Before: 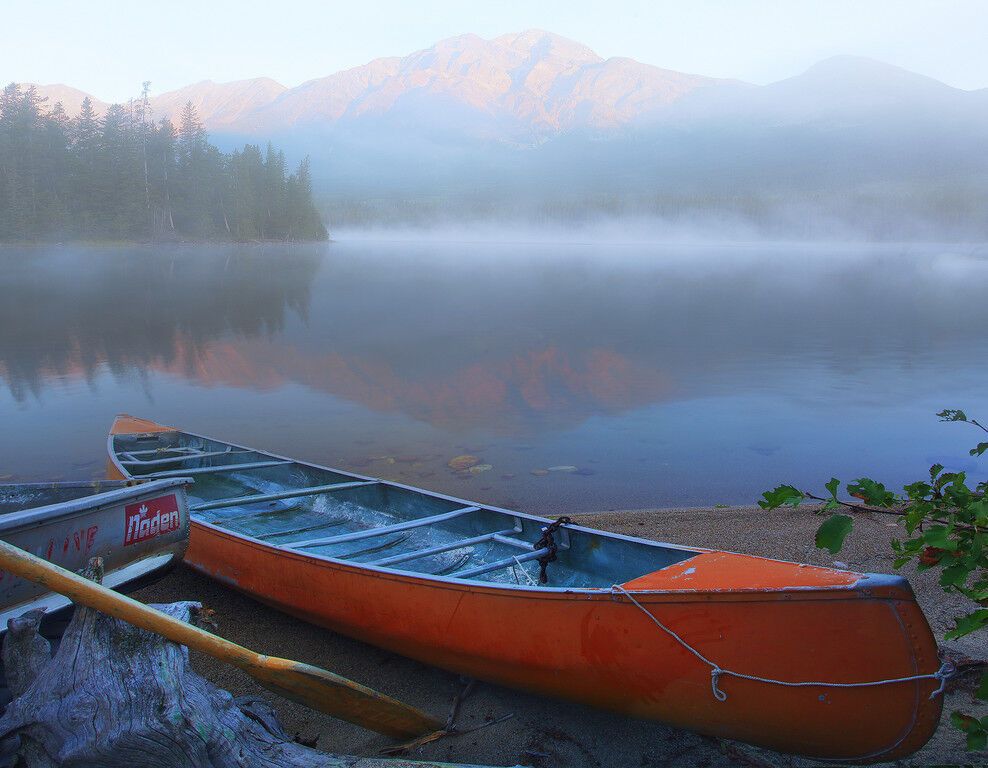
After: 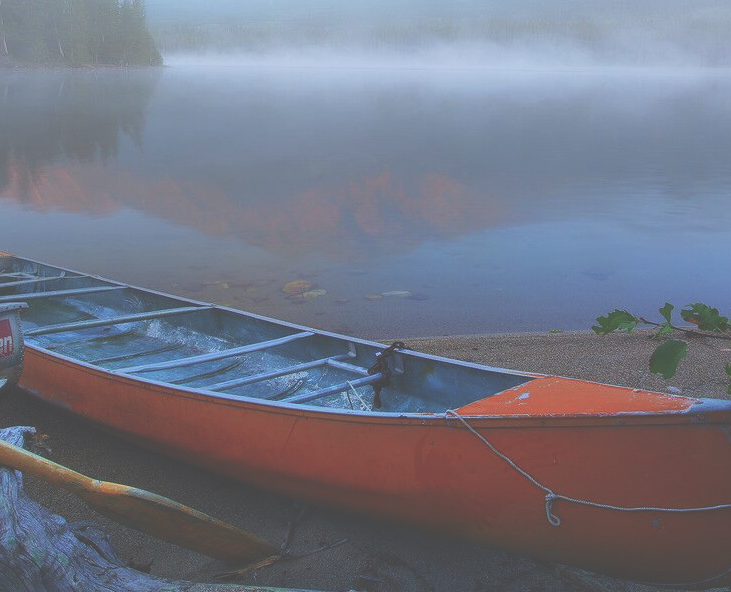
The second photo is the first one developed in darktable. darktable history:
crop: left 16.871%, top 22.857%, right 9.116%
exposure: black level correction -0.062, exposure -0.05 EV, compensate highlight preservation false
